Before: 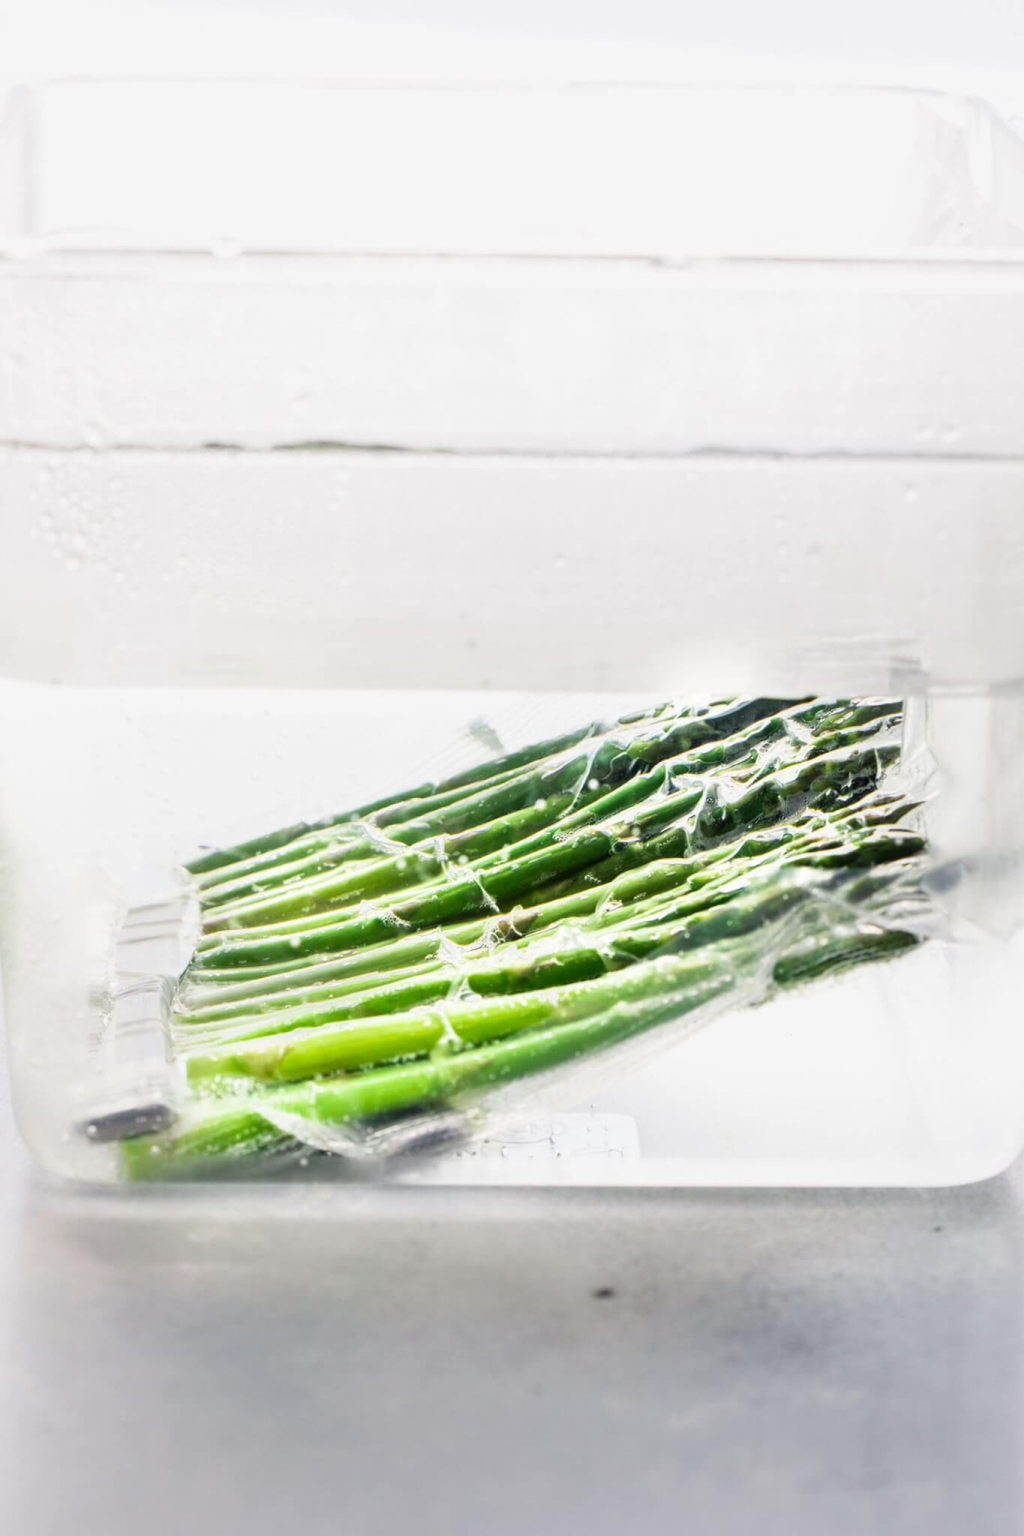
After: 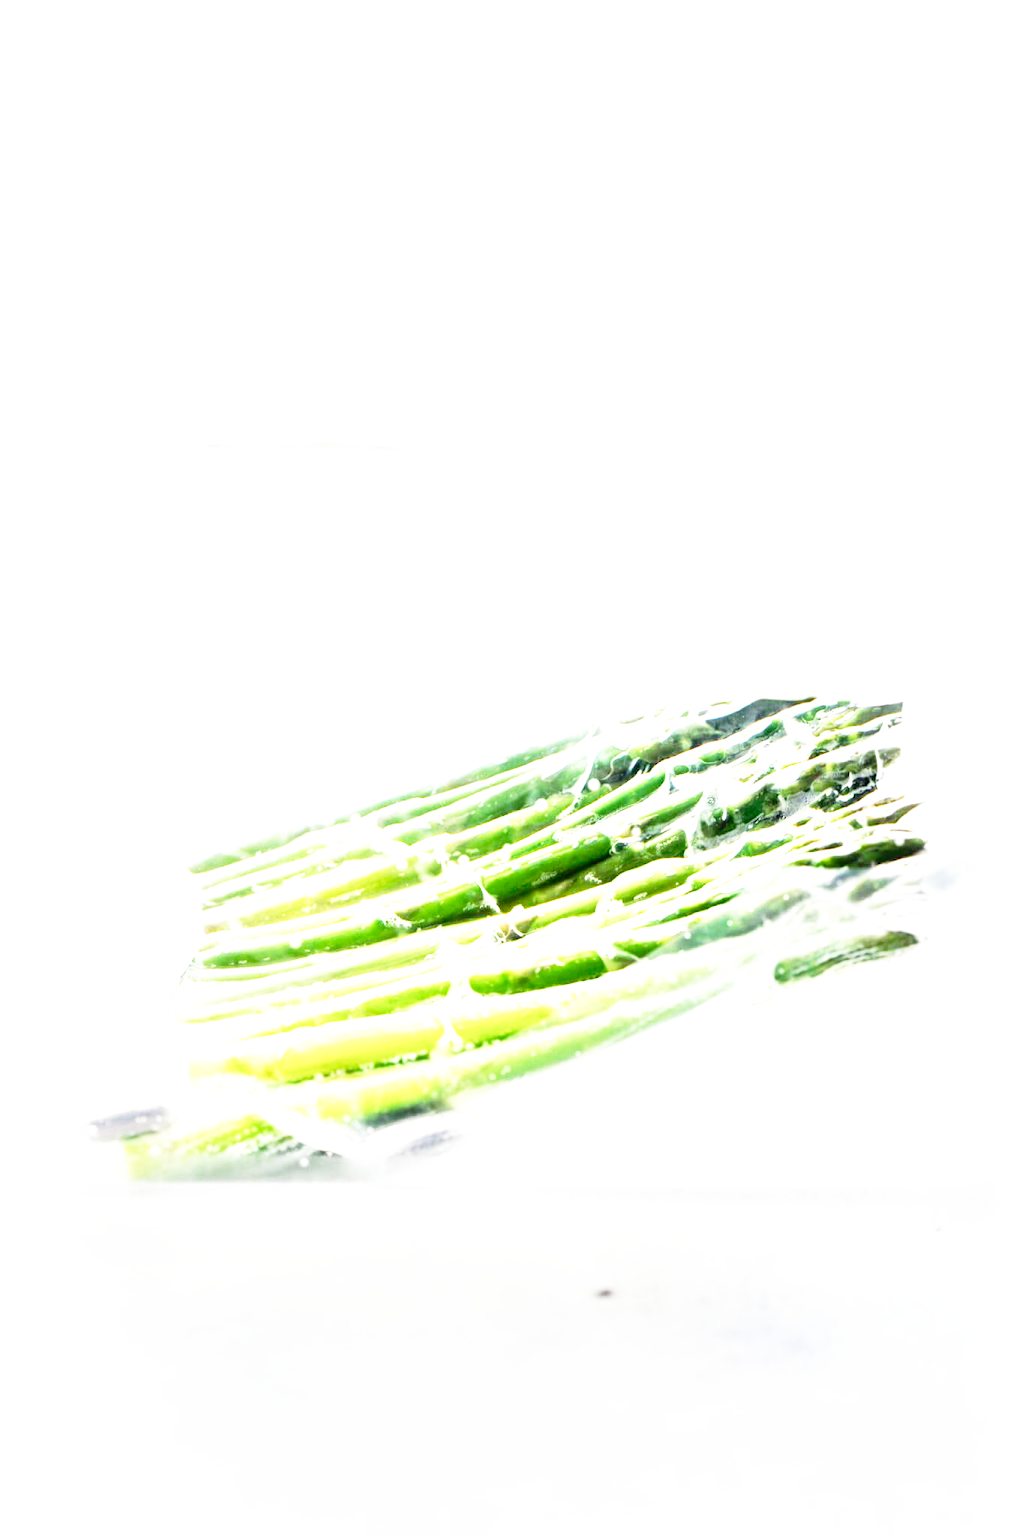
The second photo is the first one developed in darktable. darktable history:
exposure: black level correction 0, exposure 1.103 EV, compensate highlight preservation false
base curve: curves: ch0 [(0, 0) (0.012, 0.01) (0.073, 0.168) (0.31, 0.711) (0.645, 0.957) (1, 1)], preserve colors none
